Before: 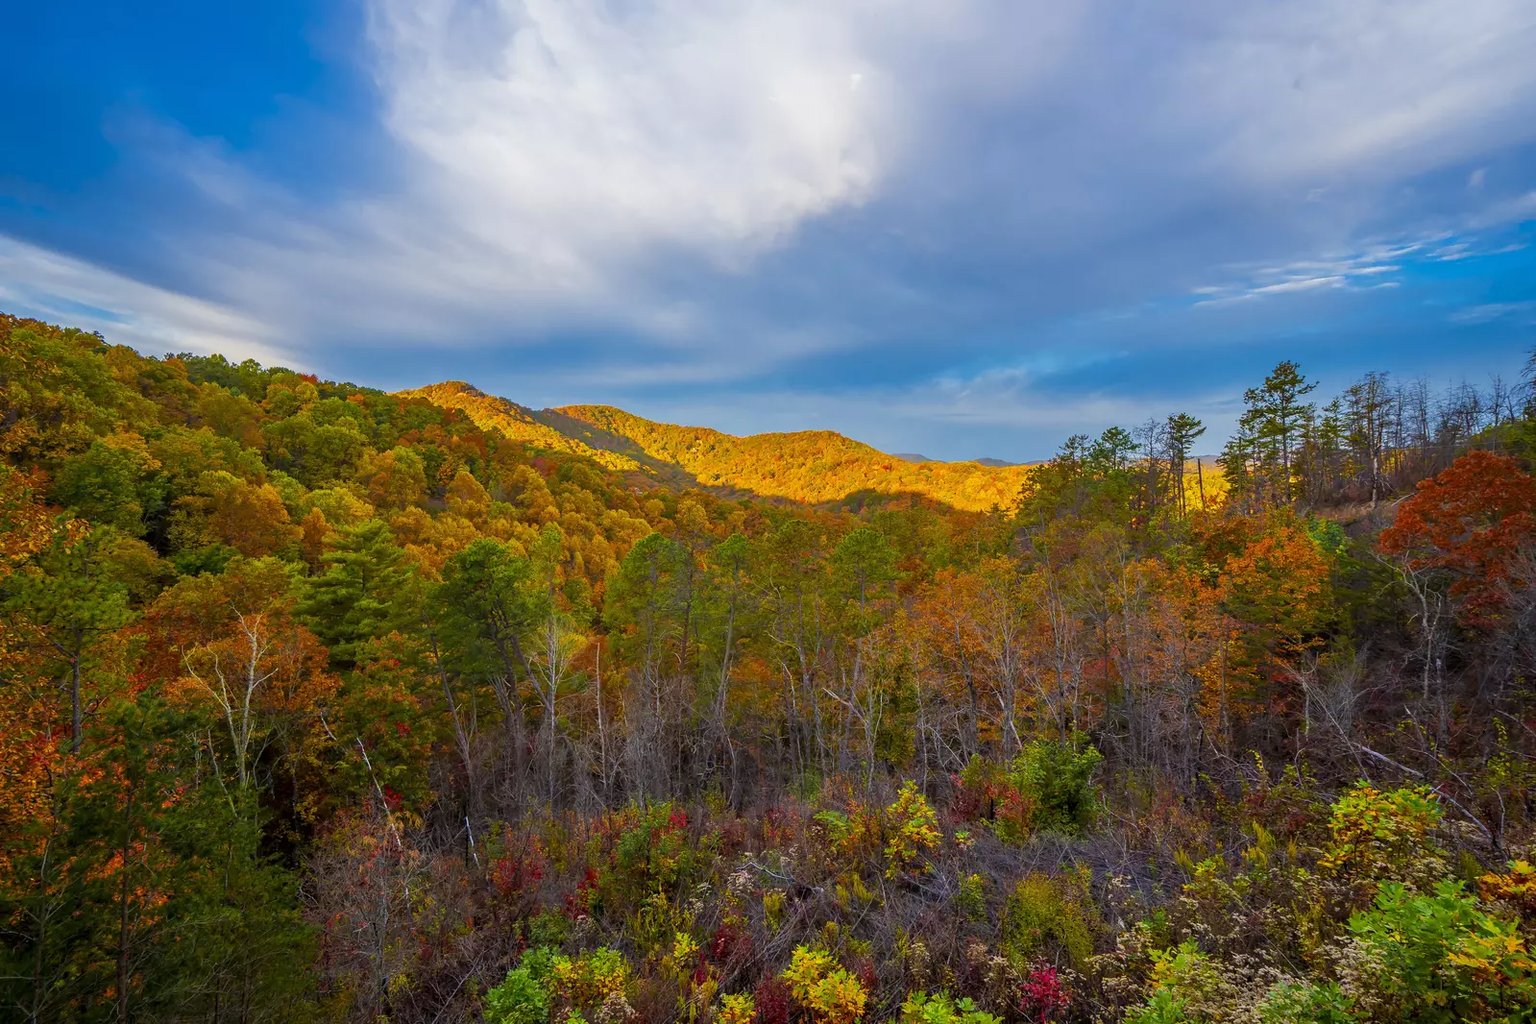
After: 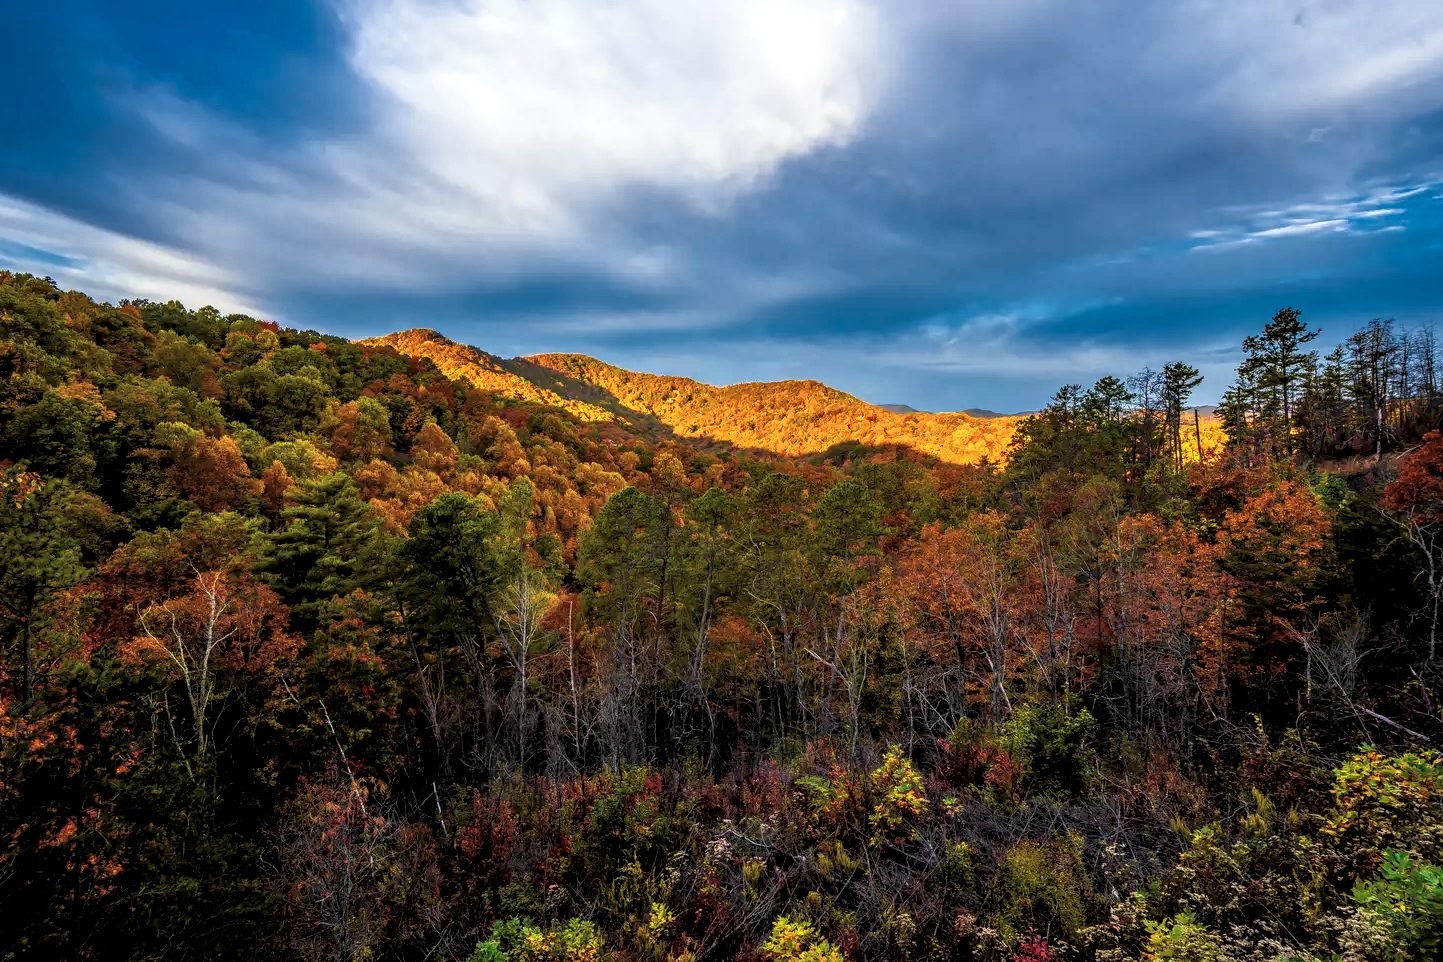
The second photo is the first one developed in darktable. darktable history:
local contrast: detail 130%
crop: left 3.305%, top 6.436%, right 6.389%, bottom 3.258%
tone curve: curves: ch0 [(0, 0.009) (0.105, 0.08) (0.195, 0.18) (0.283, 0.316) (0.384, 0.434) (0.485, 0.531) (0.638, 0.69) (0.81, 0.872) (1, 0.977)]; ch1 [(0, 0) (0.161, 0.092) (0.35, 0.33) (0.379, 0.401) (0.456, 0.469) (0.502, 0.5) (0.525, 0.514) (0.586, 0.617) (0.635, 0.655) (1, 1)]; ch2 [(0, 0) (0.371, 0.362) (0.437, 0.437) (0.48, 0.49) (0.53, 0.515) (0.56, 0.571) (0.622, 0.606) (1, 1)], color space Lab, independent channels, preserve colors none
velvia: strength 17%
levels: levels [0.101, 0.578, 0.953]
